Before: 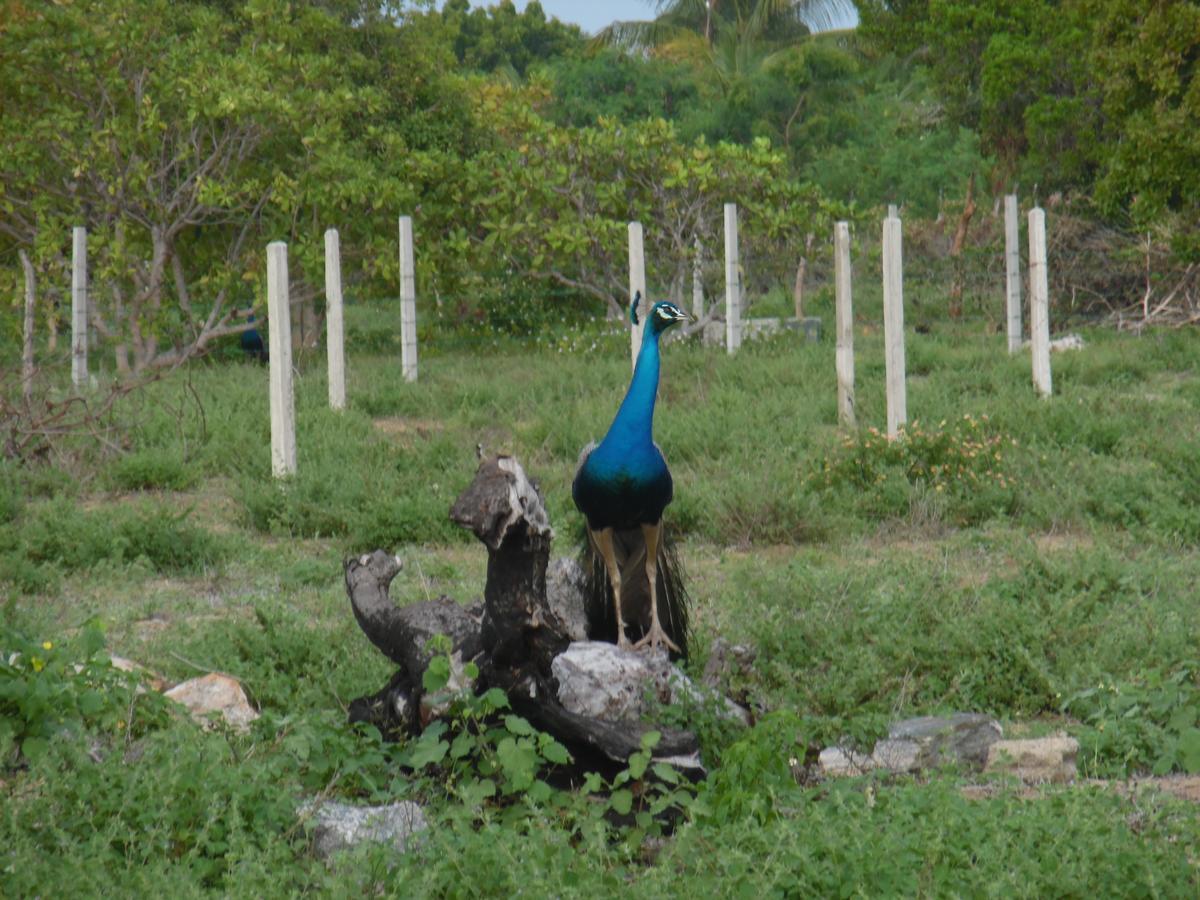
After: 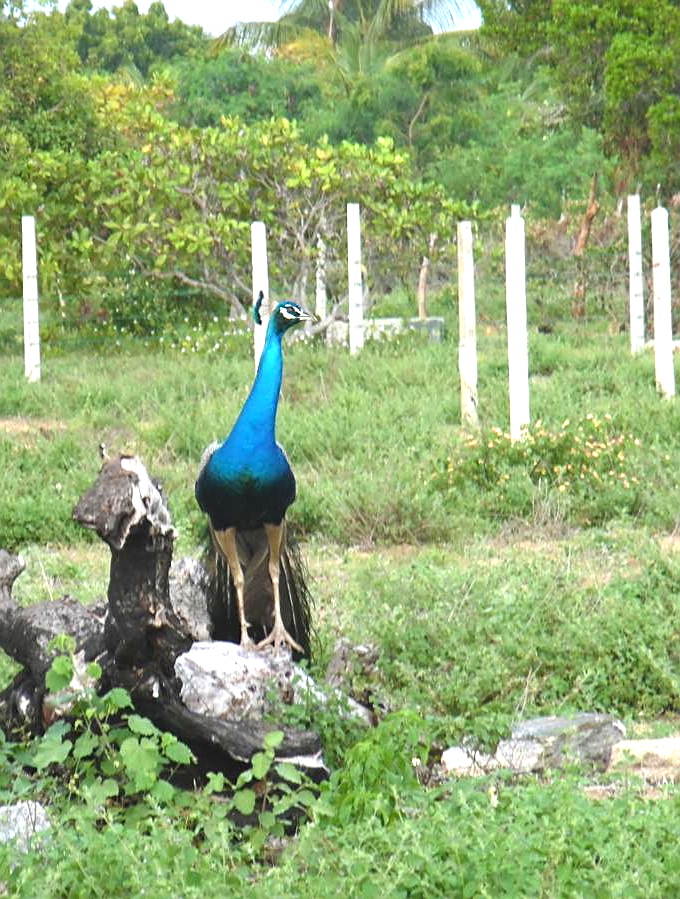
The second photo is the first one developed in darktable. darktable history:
crop: left 31.424%, top 0.021%, right 11.864%
exposure: black level correction 0, exposure 1.467 EV, compensate highlight preservation false
sharpen: on, module defaults
